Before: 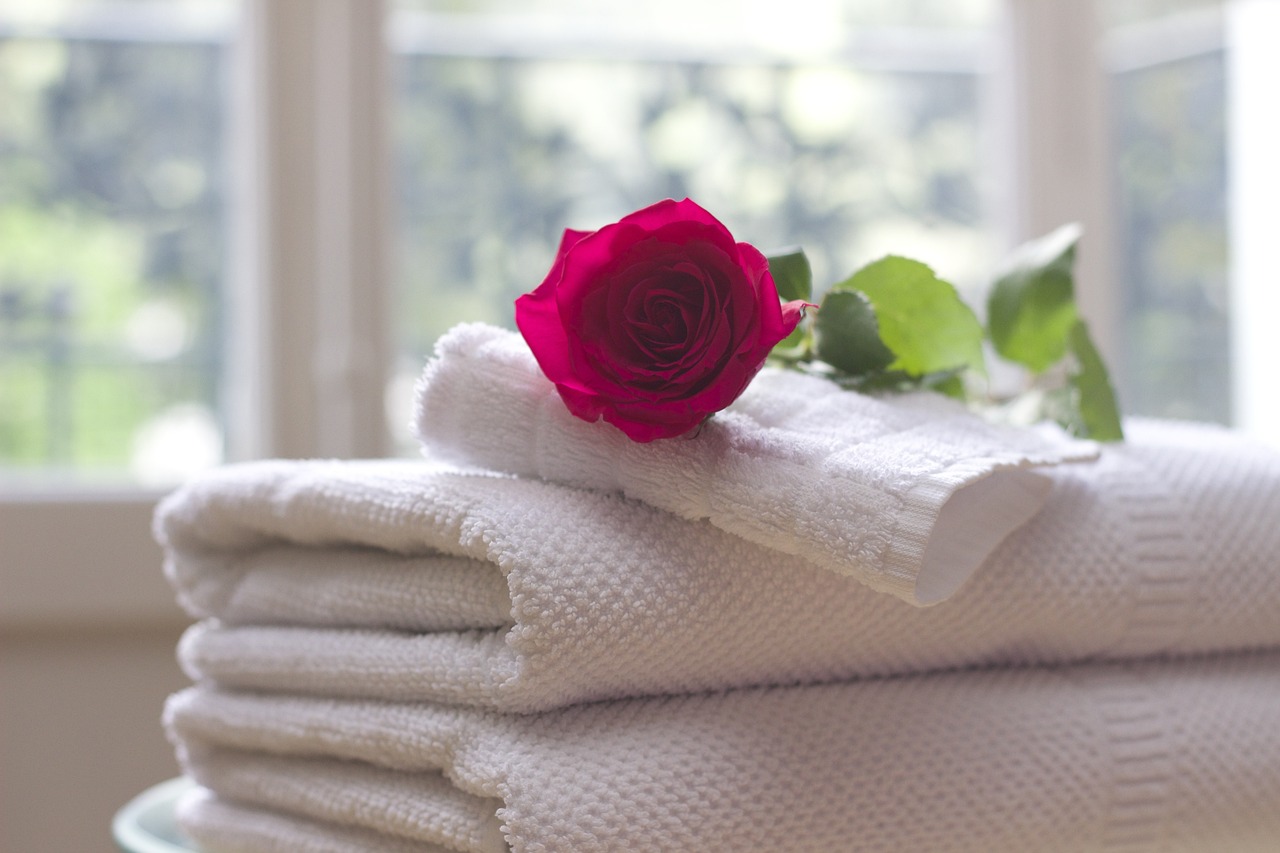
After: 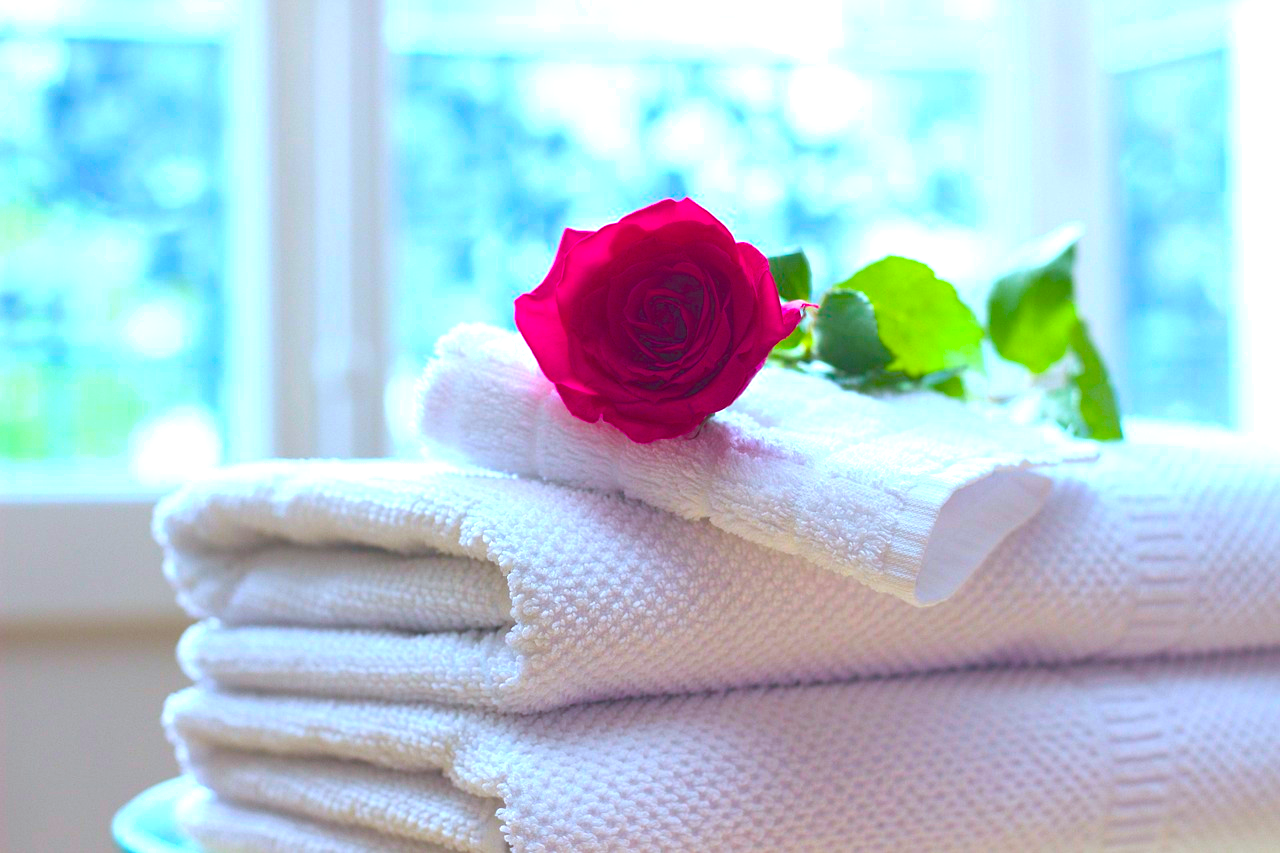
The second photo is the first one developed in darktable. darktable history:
color calibration: illuminant F (fluorescent), F source F9 (Cool White Deluxe 4150 K) – high CRI, x 0.374, y 0.373, temperature 4158.34 K
color balance rgb: linear chroma grading › global chroma 42%, perceptual saturation grading › global saturation 42%, perceptual brilliance grading › global brilliance 25%, global vibrance 33%
